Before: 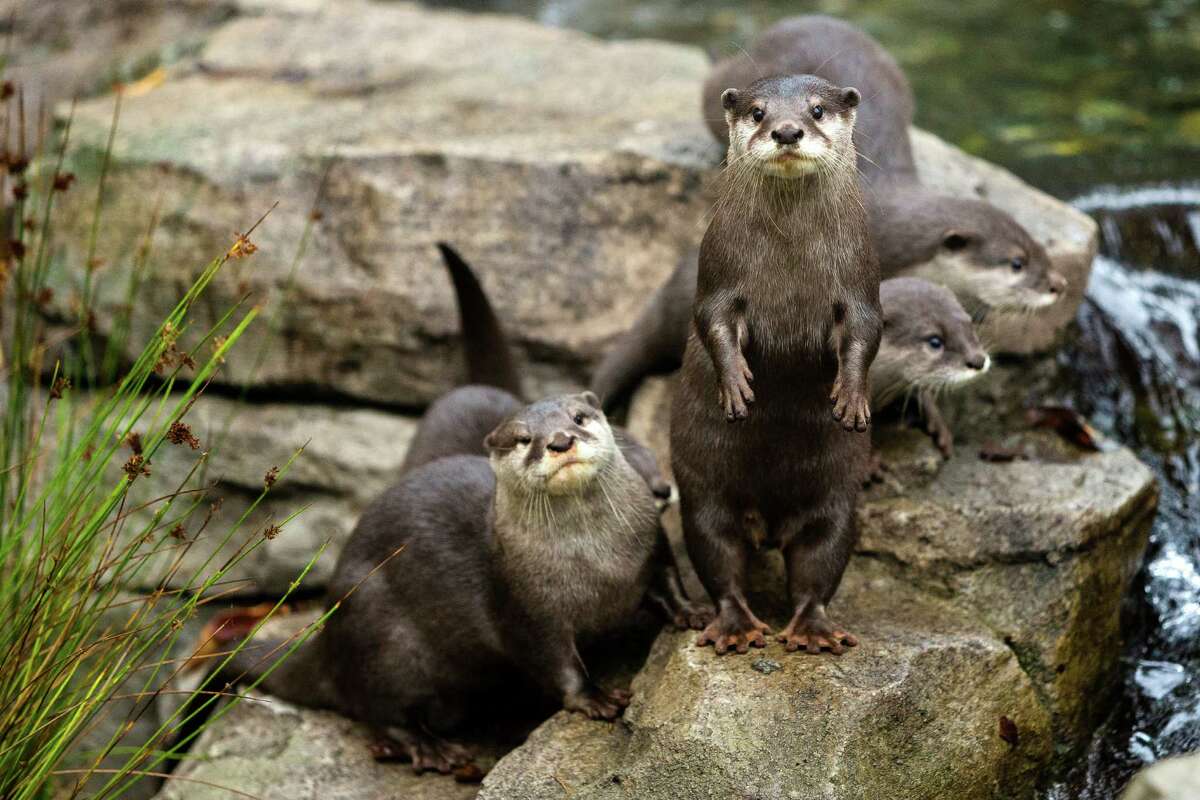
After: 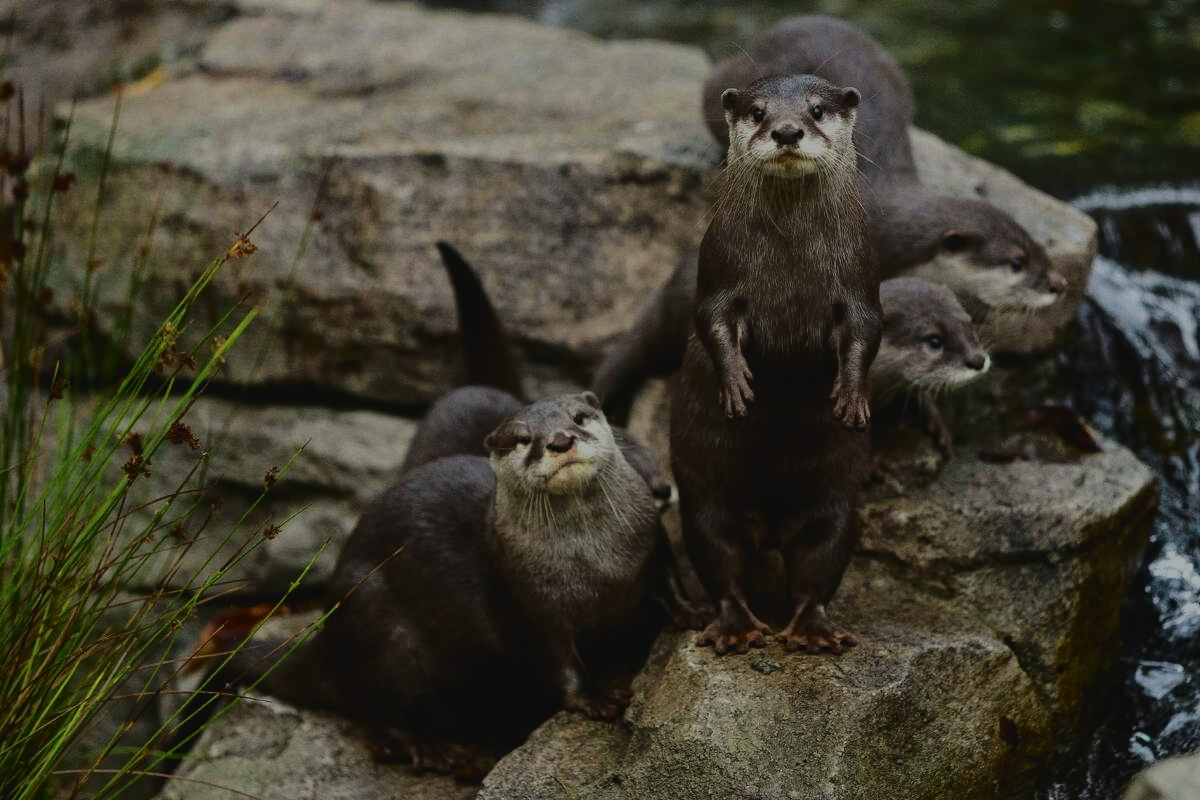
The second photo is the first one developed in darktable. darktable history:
exposure: black level correction -0.016, exposure -1.047 EV, compensate highlight preservation false
tone curve: curves: ch0 [(0, 0) (0.224, 0.12) (0.375, 0.296) (0.528, 0.472) (0.681, 0.634) (0.8, 0.766) (0.873, 0.877) (1, 1)], color space Lab, independent channels, preserve colors none
